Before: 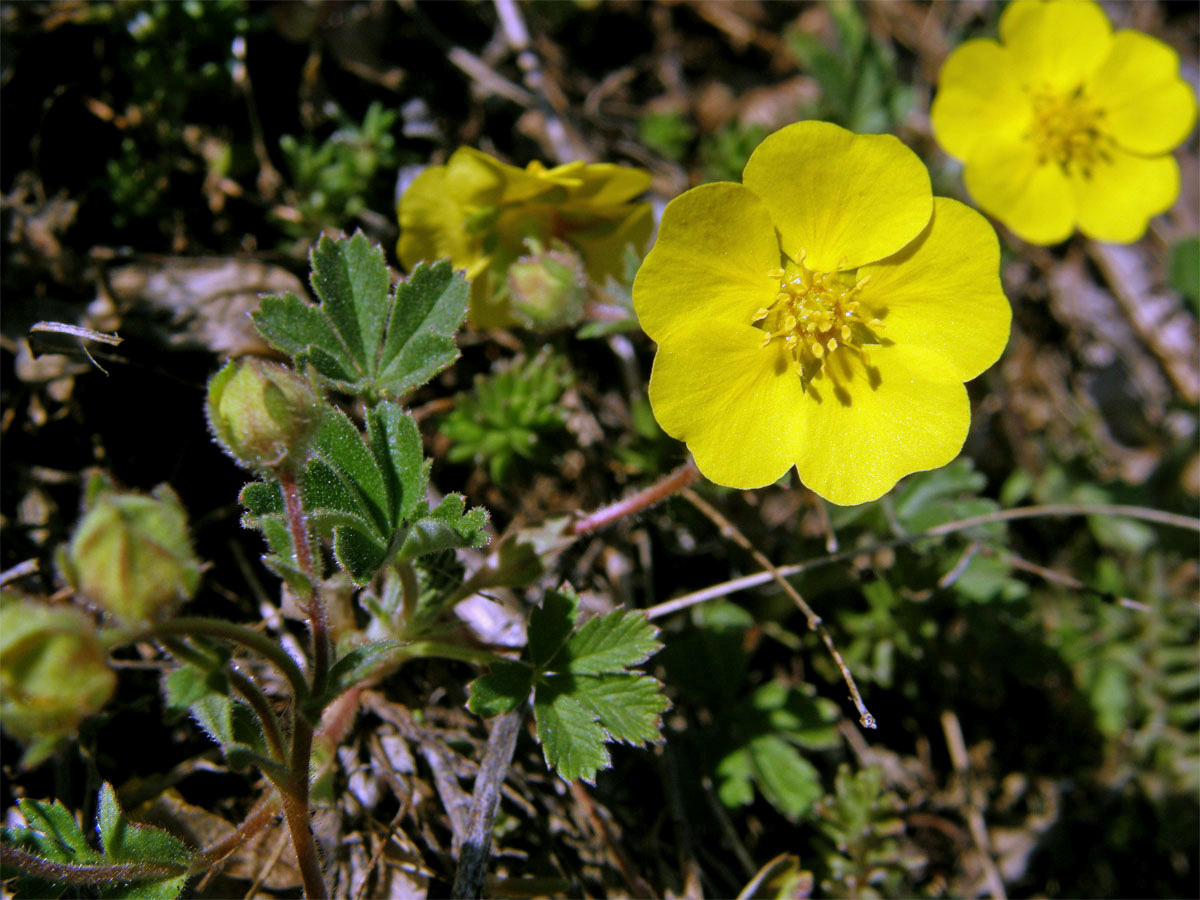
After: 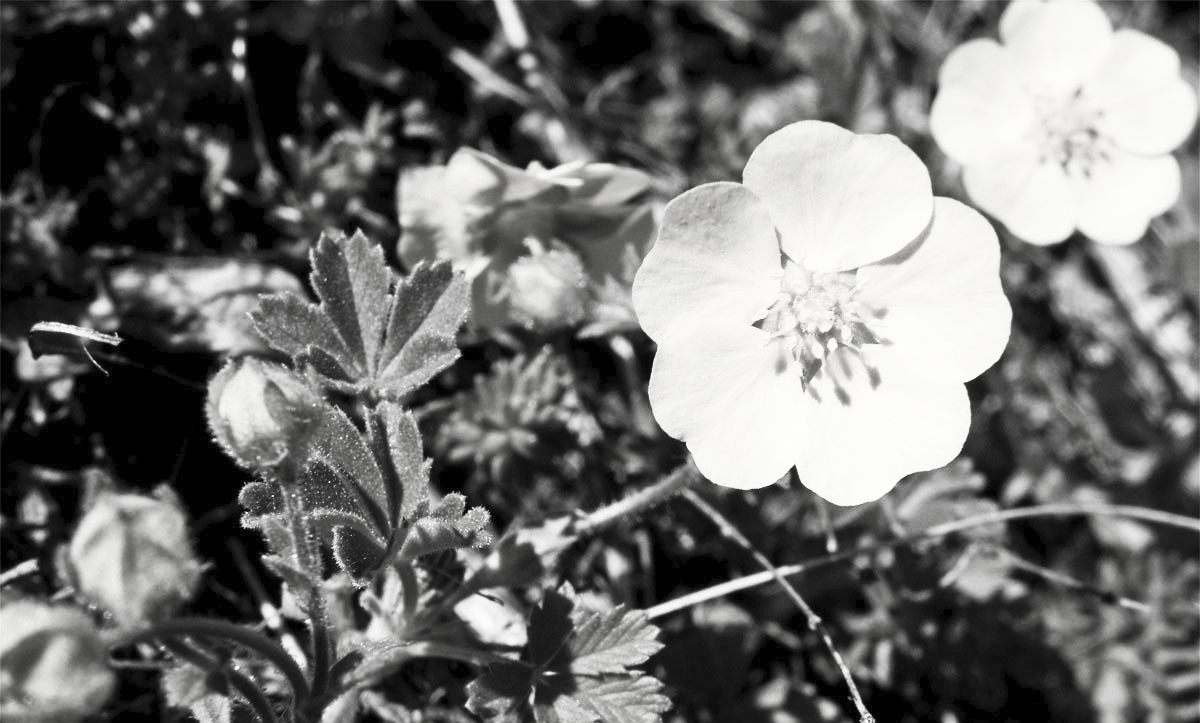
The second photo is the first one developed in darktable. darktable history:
contrast brightness saturation: contrast 0.517, brightness 0.464, saturation -0.985
crop: bottom 19.562%
